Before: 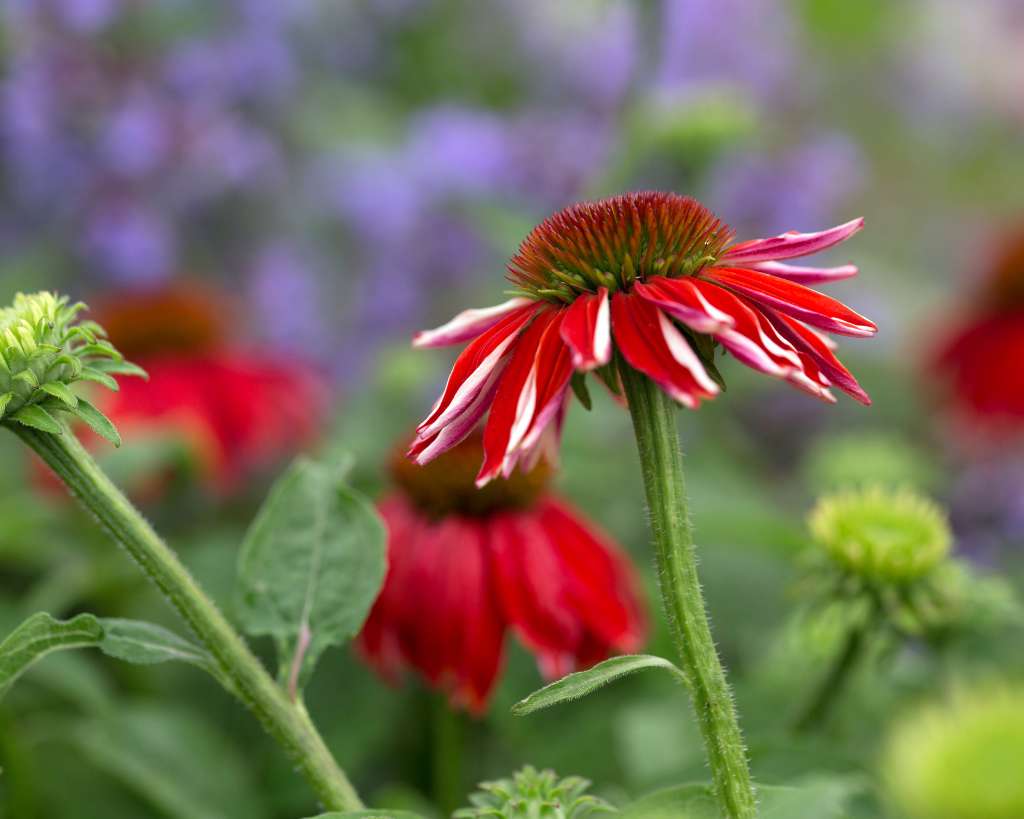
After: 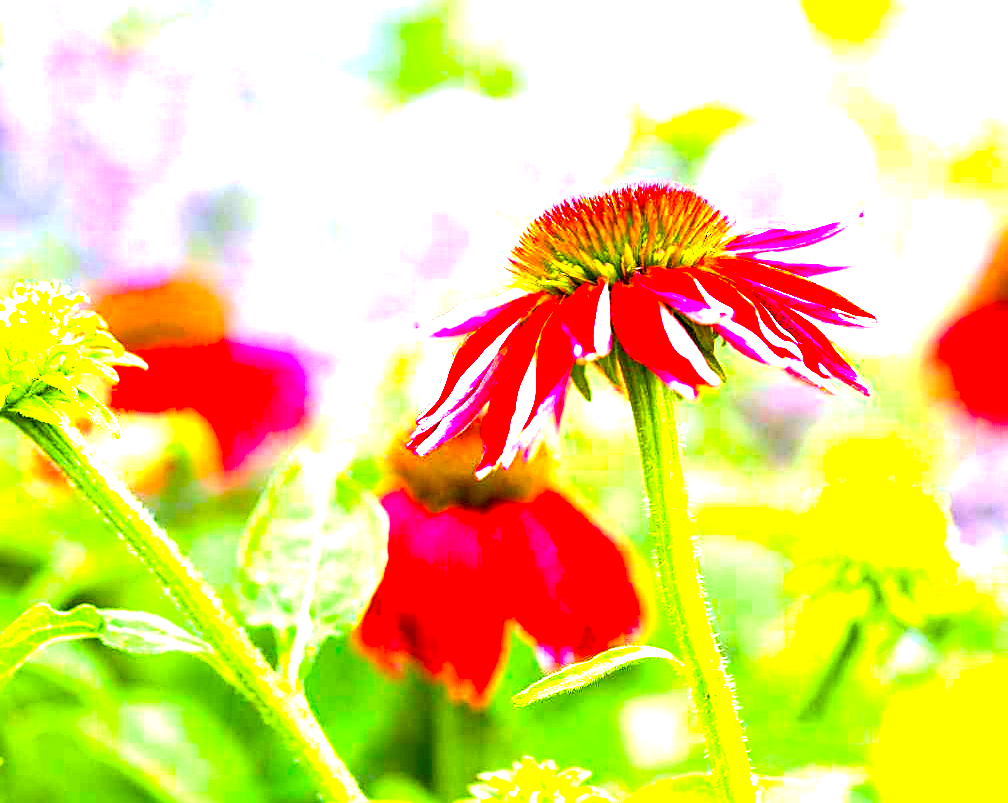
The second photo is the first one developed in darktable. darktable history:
crop: top 1.099%, right 0.087%
color balance rgb: linear chroma grading › global chroma 41.964%, perceptual saturation grading › global saturation 27.516%, perceptual saturation grading › highlights -24.73%, perceptual saturation grading › shadows 25.064%, perceptual brilliance grading › global brilliance 29.562%, perceptual brilliance grading › highlights 12.319%, perceptual brilliance grading › mid-tones 23.39%, global vibrance 14.501%
sharpen: on, module defaults
exposure: black level correction 0.001, exposure 1.808 EV, compensate highlight preservation false
